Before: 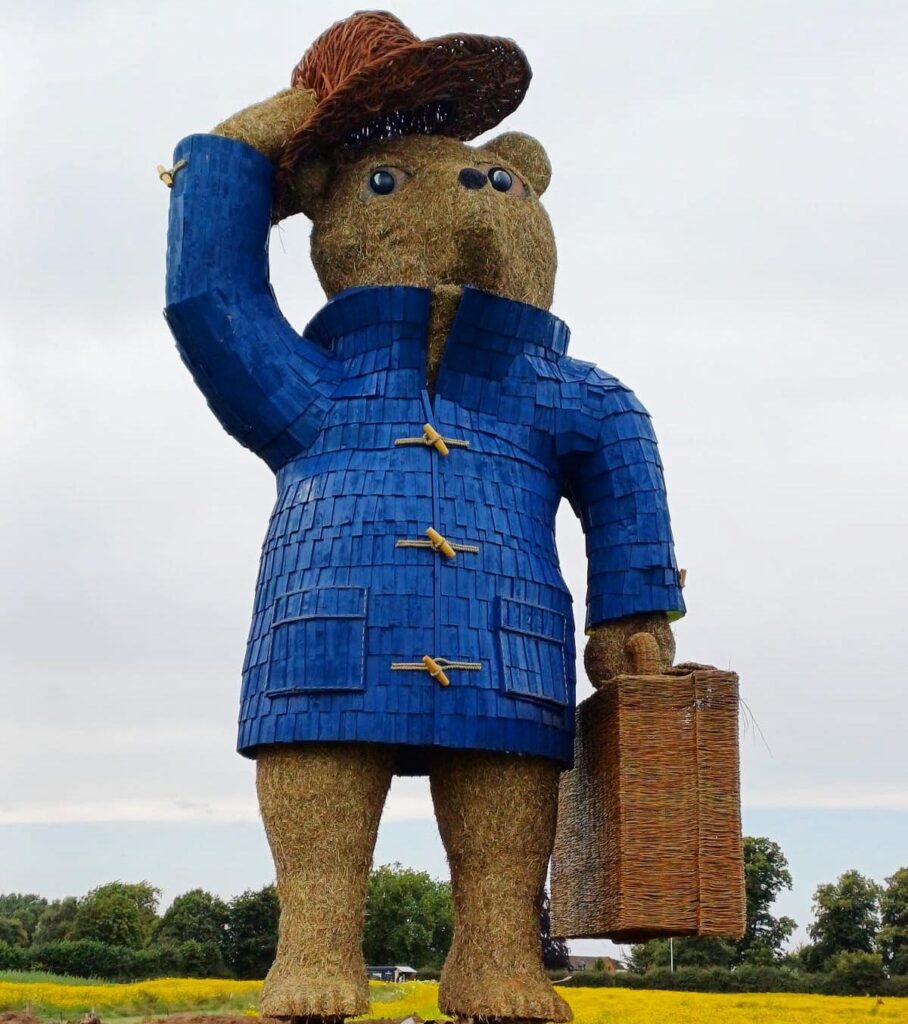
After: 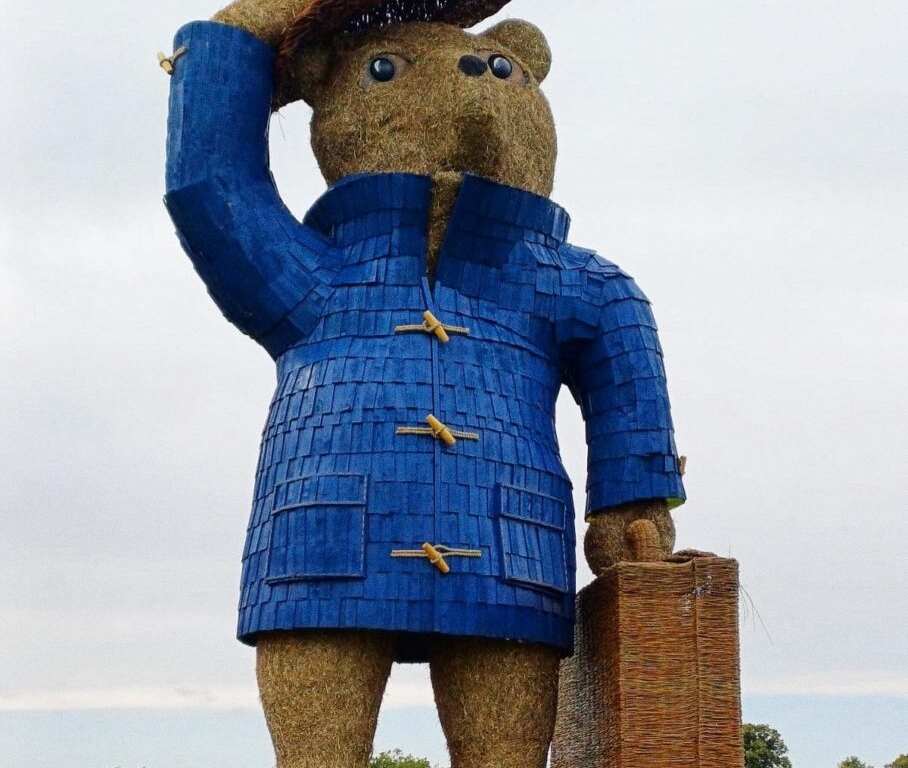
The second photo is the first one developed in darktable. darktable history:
crop: top 11.038%, bottom 13.962%
grain: coarseness 0.09 ISO
